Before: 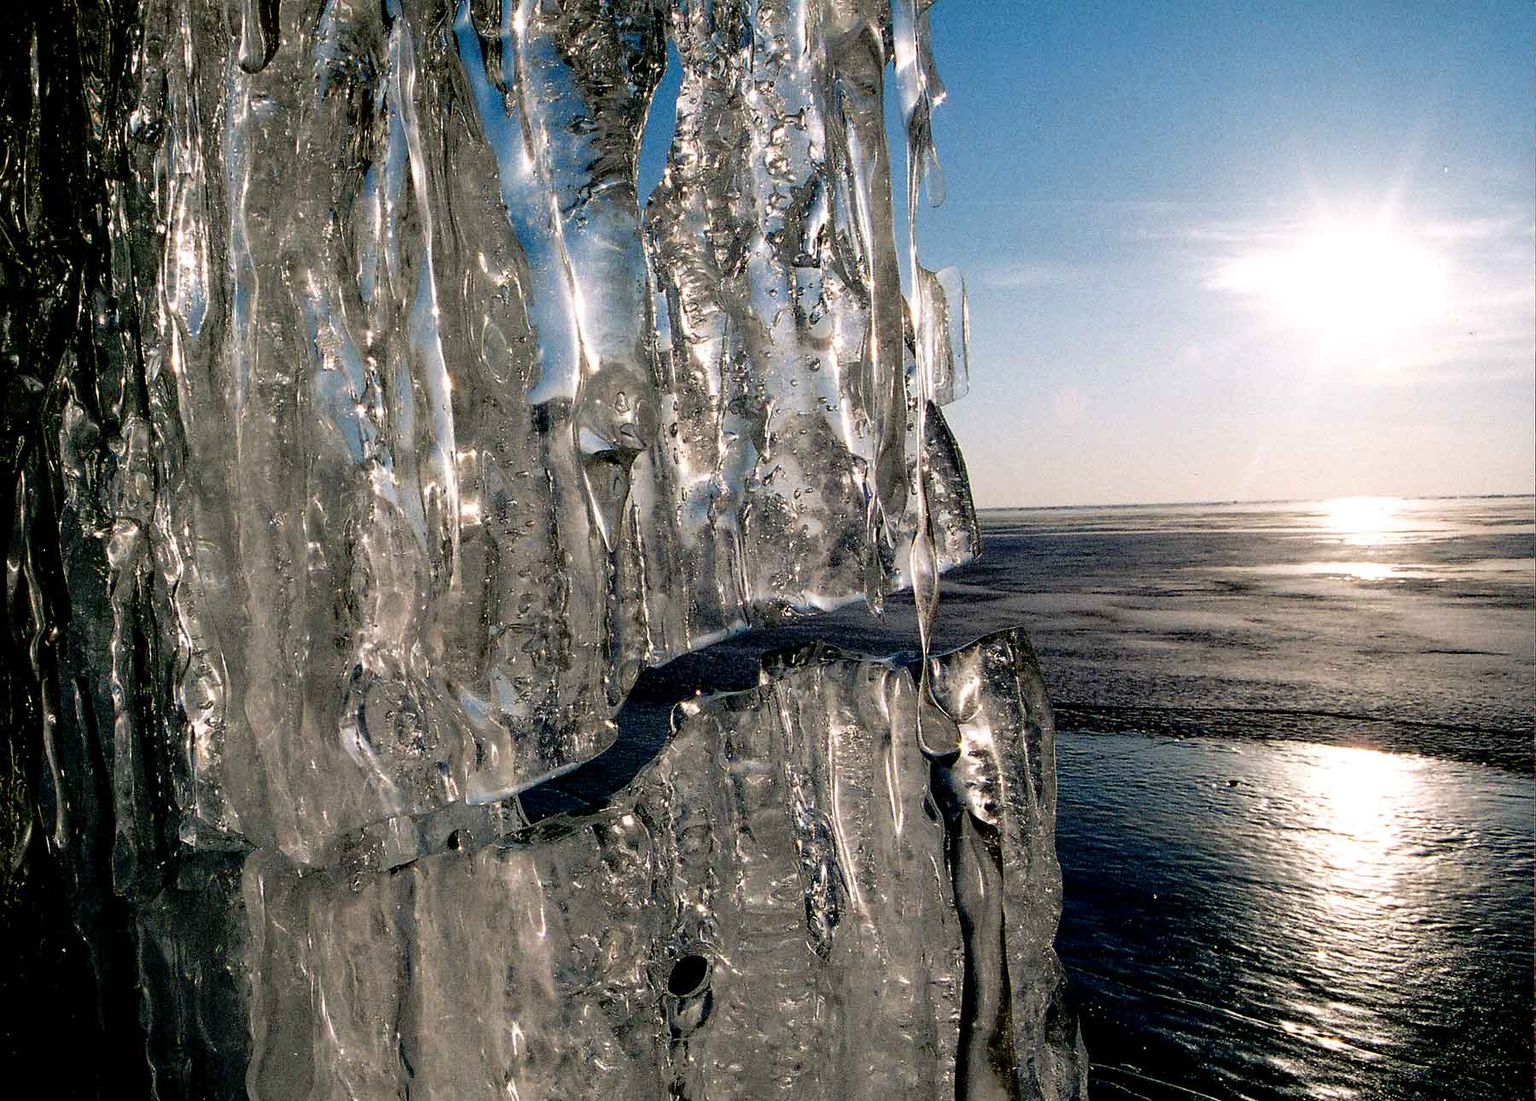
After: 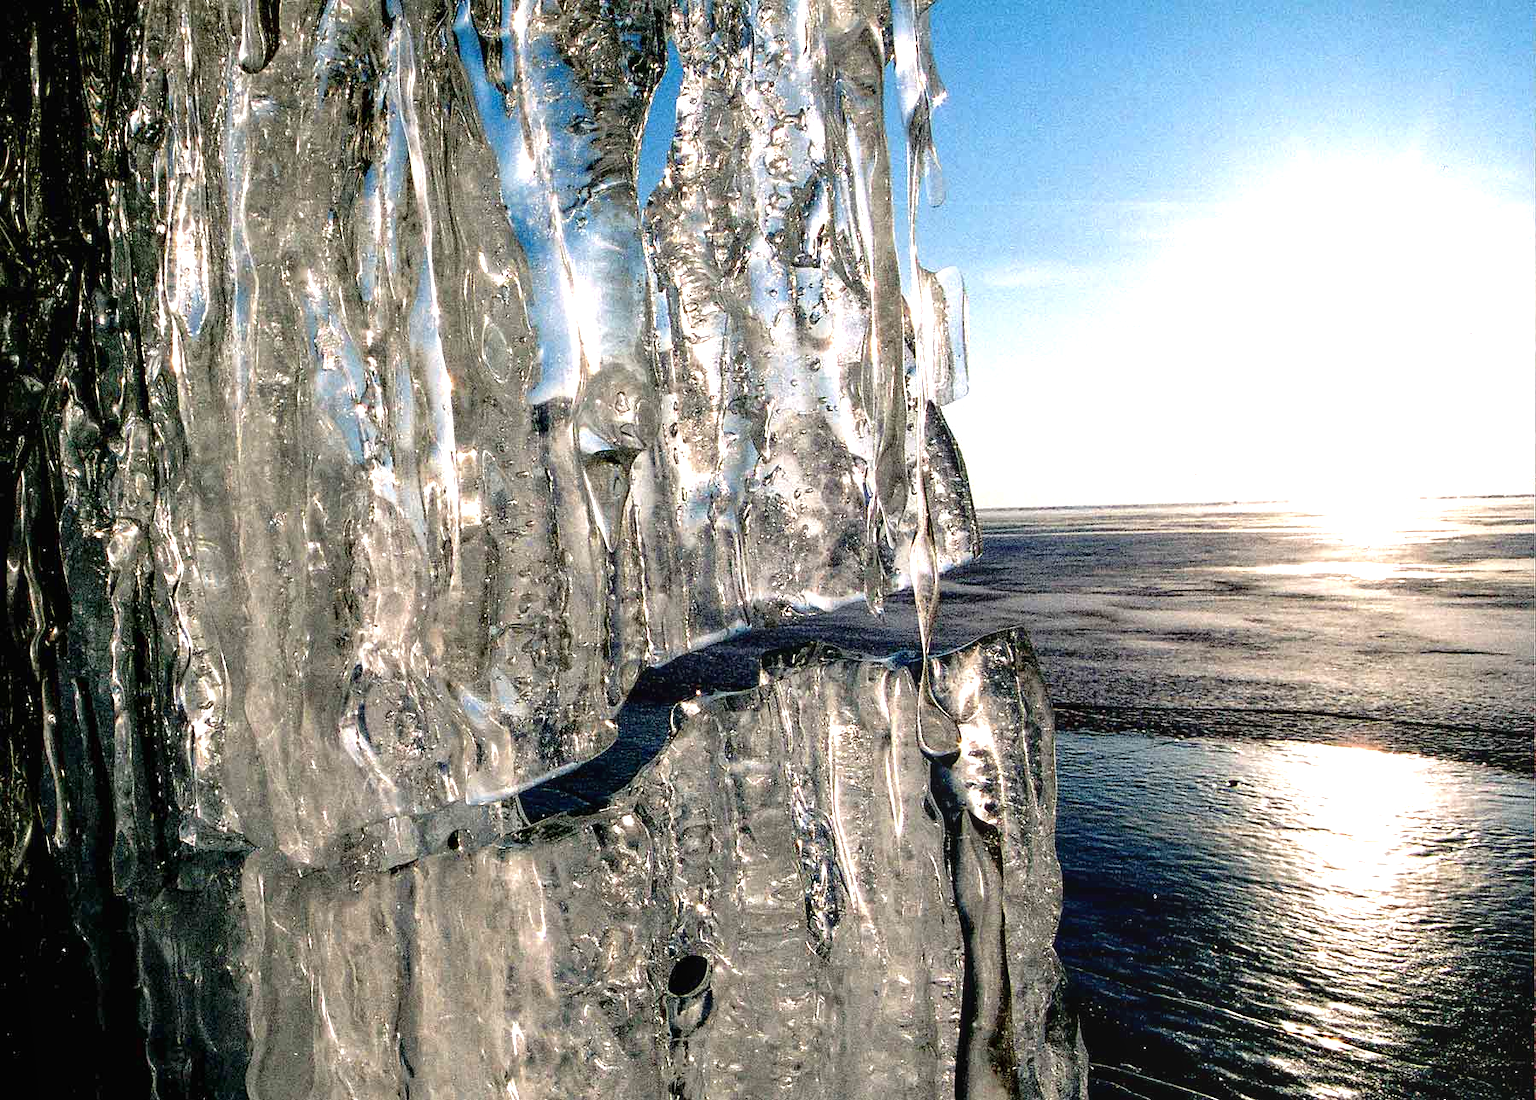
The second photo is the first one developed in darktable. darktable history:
exposure: black level correction 0.001, exposure 0.955 EV, compensate exposure bias true, compensate highlight preservation false
local contrast: detail 110%
